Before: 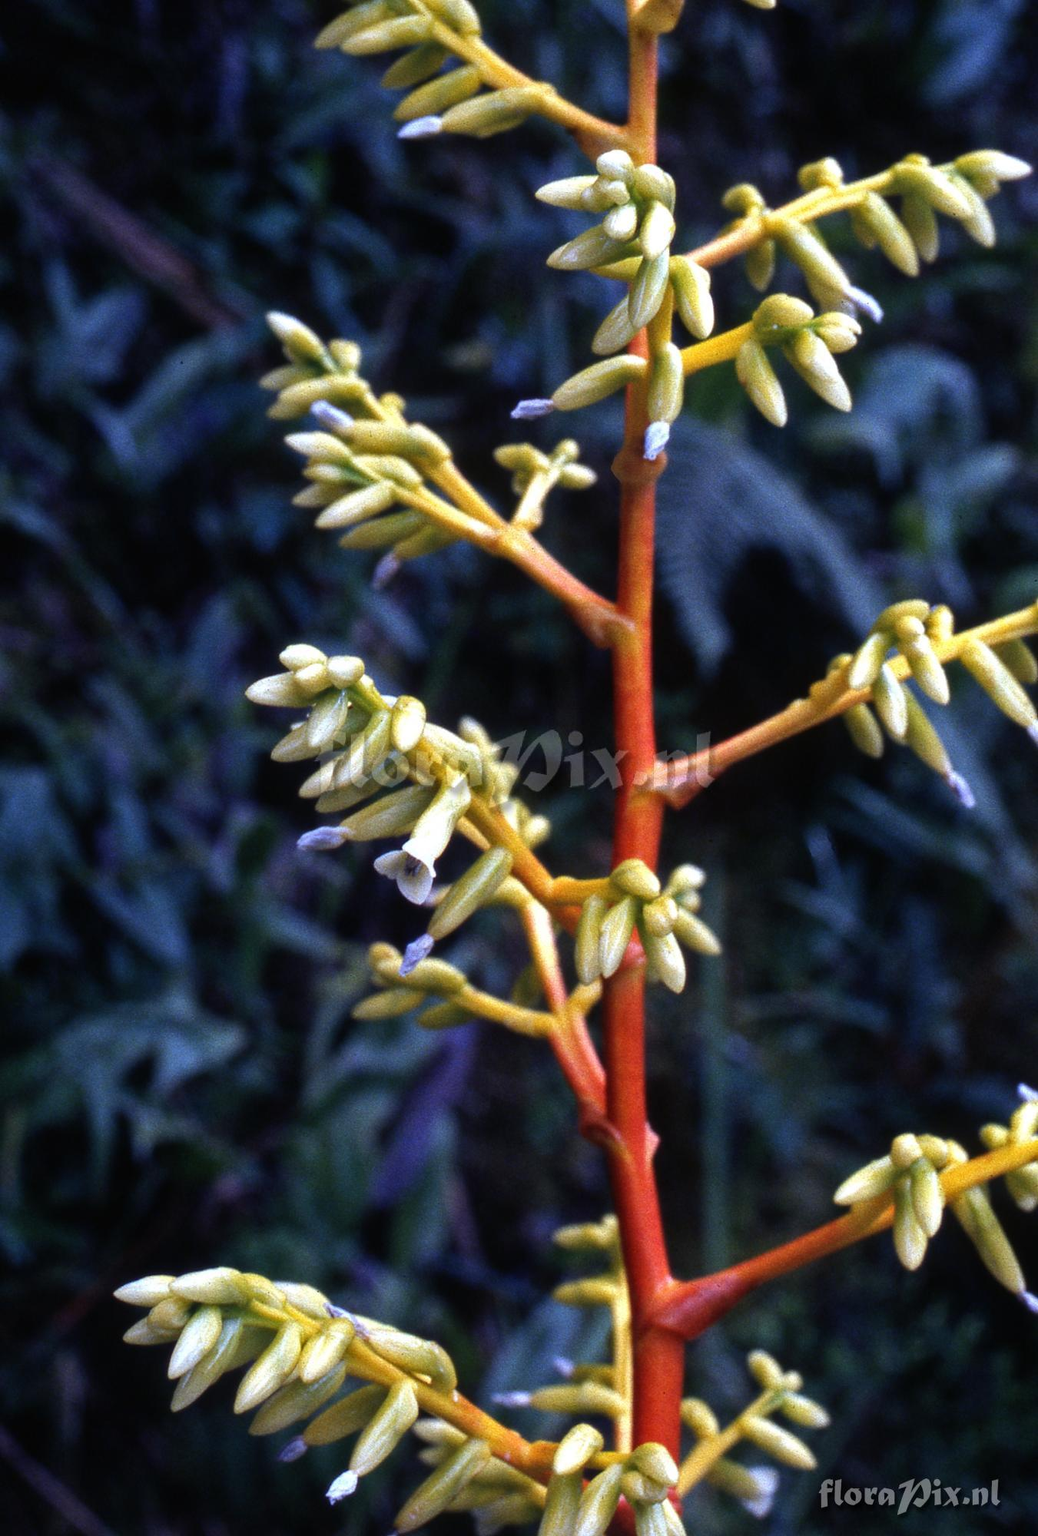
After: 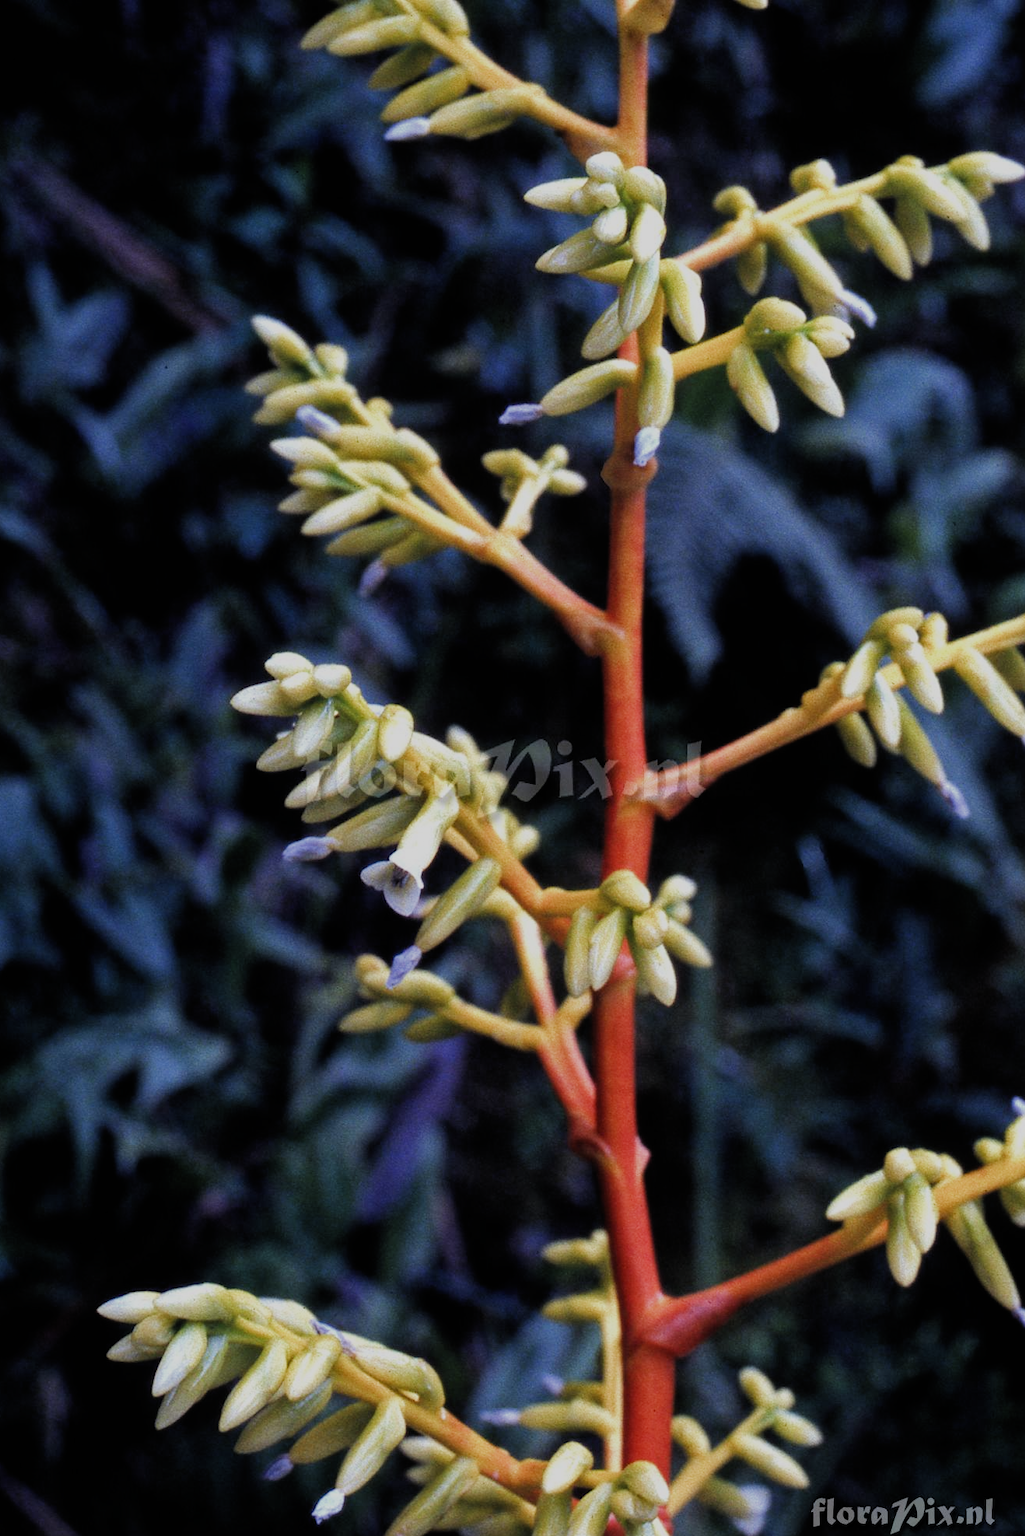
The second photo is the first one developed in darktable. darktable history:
crop and rotate: left 1.732%, right 0.622%, bottom 1.218%
filmic rgb: black relative exposure -7.65 EV, white relative exposure 4.56 EV, hardness 3.61, add noise in highlights 0.001, preserve chrominance max RGB, color science v3 (2019), use custom middle-gray values true, contrast in highlights soft
